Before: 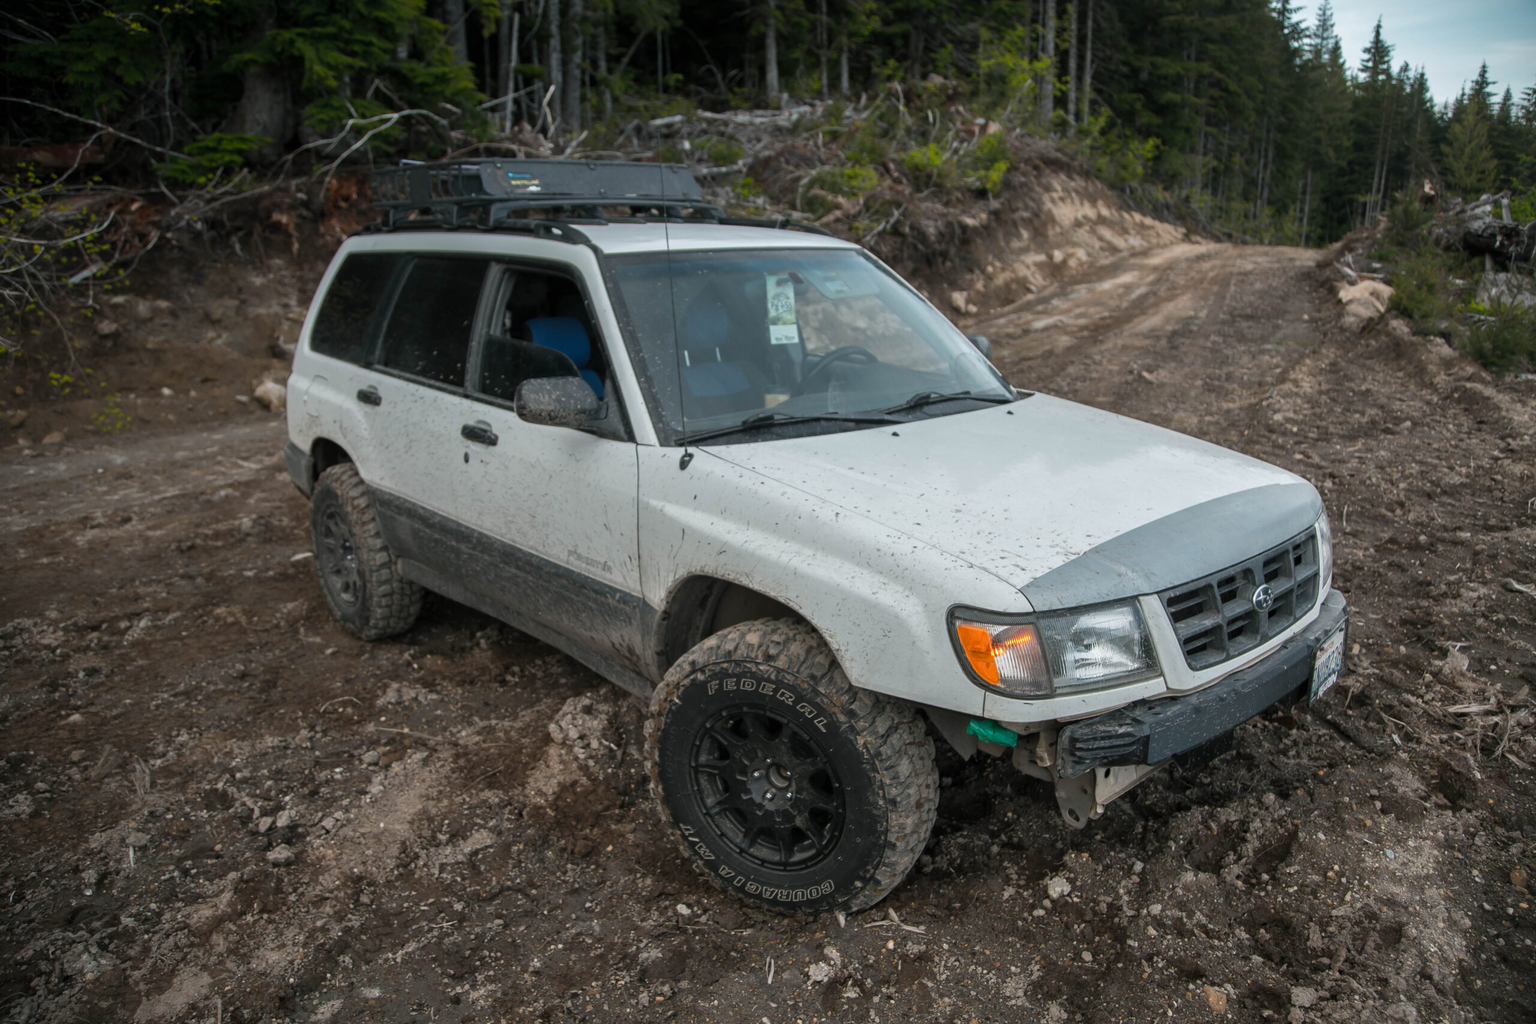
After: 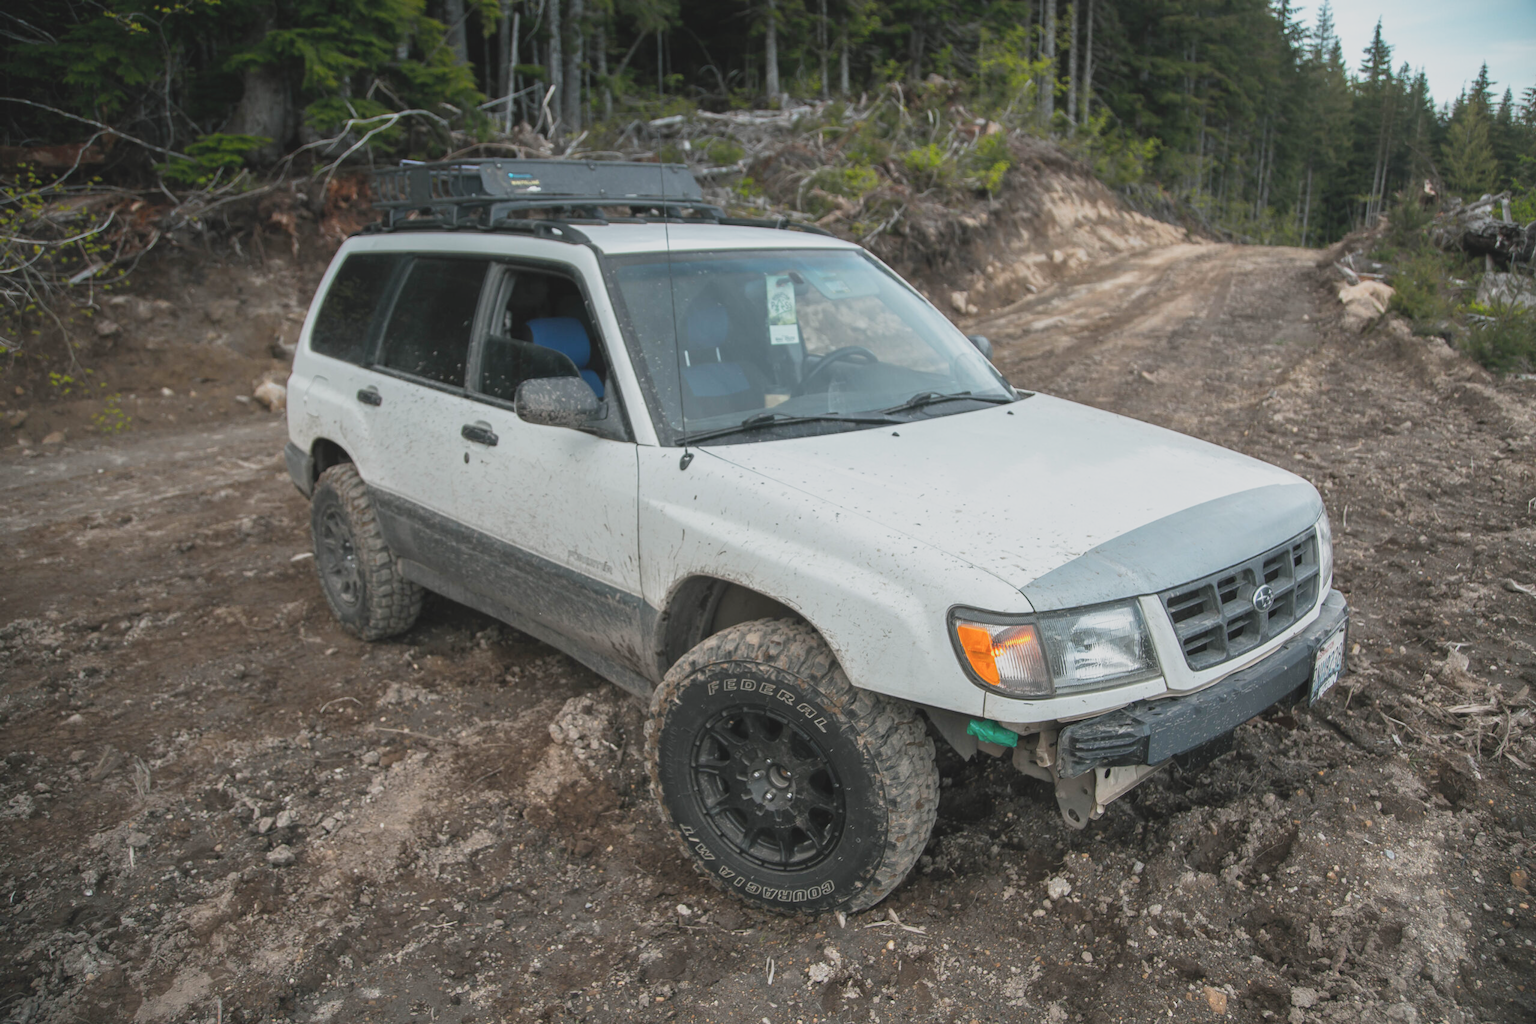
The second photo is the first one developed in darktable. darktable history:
base curve: curves: ch0 [(0, 0) (0.088, 0.125) (0.176, 0.251) (0.354, 0.501) (0.613, 0.749) (1, 0.877)], preserve colors none
contrast brightness saturation: contrast -0.15, brightness 0.05, saturation -0.12
